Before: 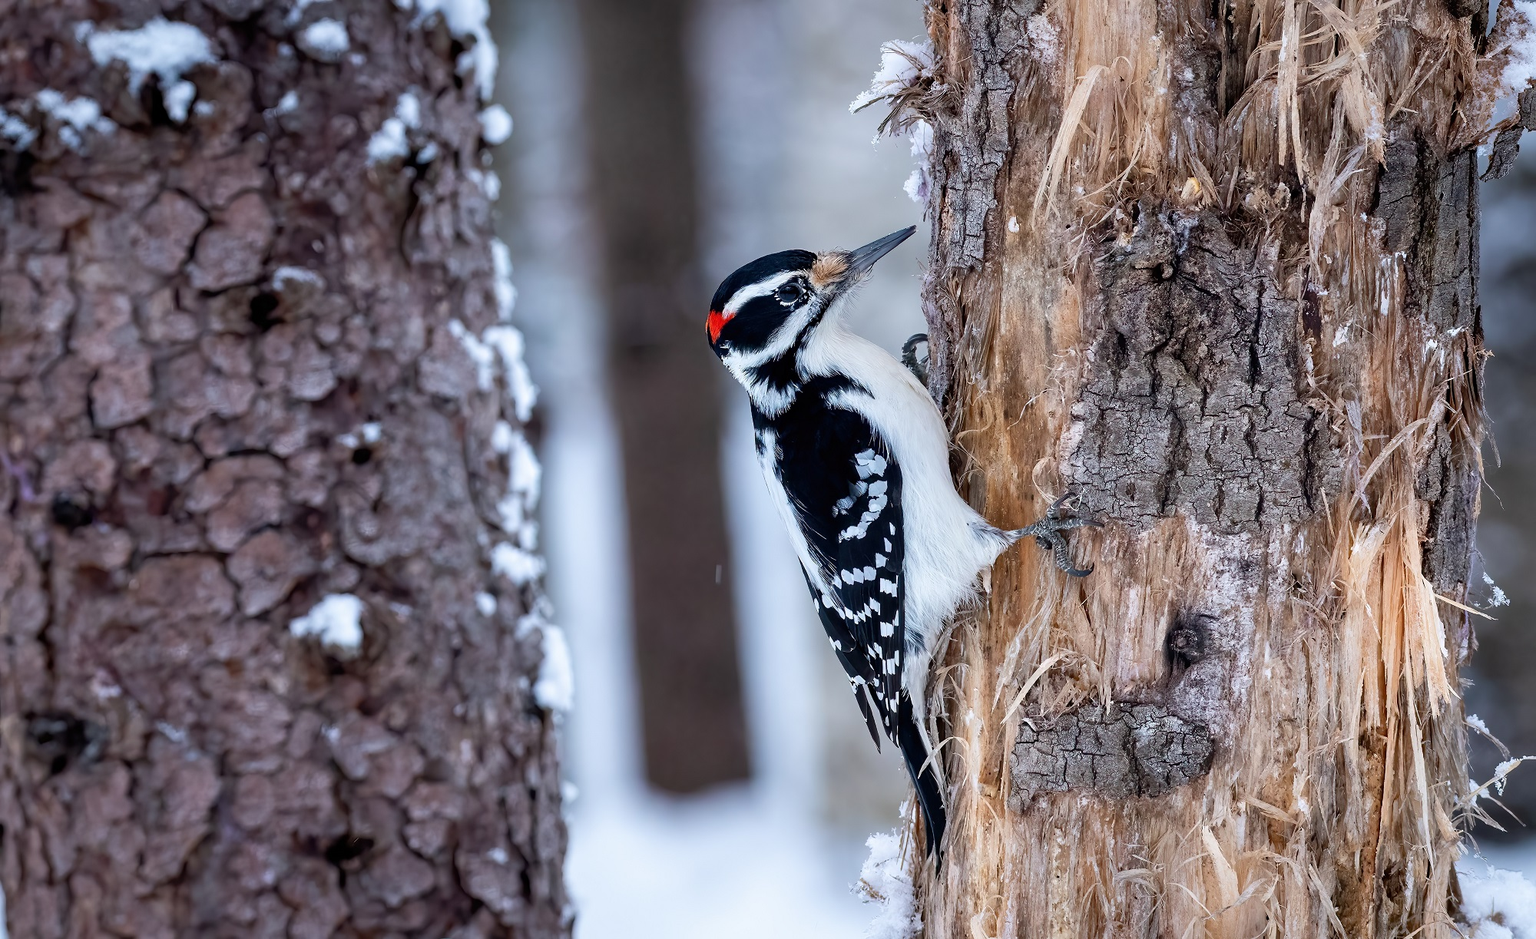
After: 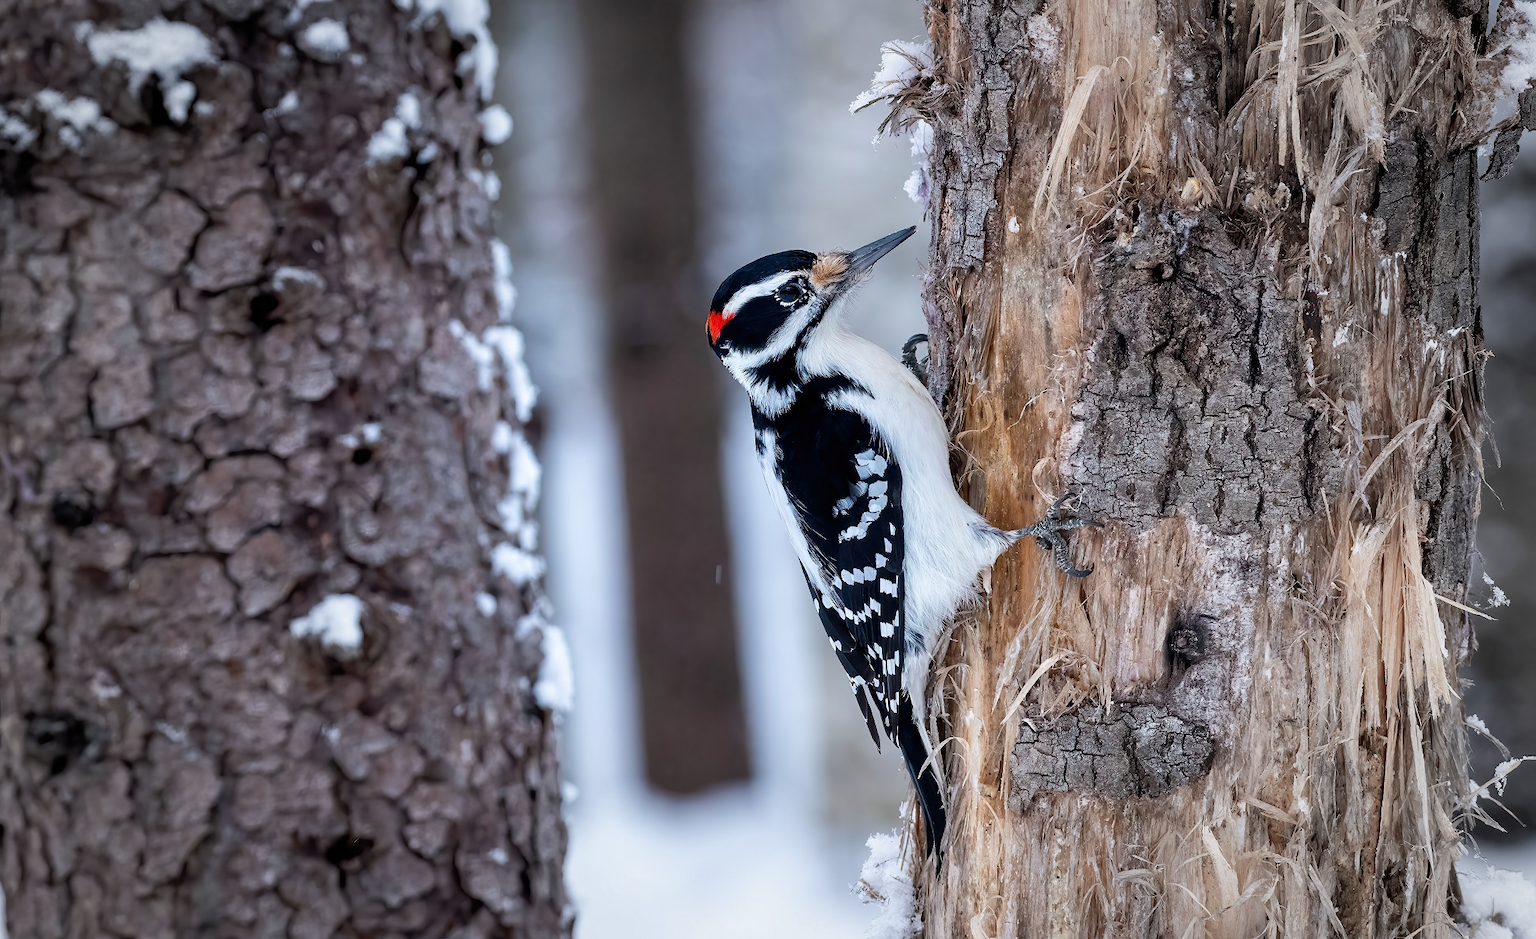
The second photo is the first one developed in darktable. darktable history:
vignetting: fall-off start 34.69%, fall-off radius 64.66%, brightness -0.169, width/height ratio 0.958
tone equalizer: edges refinement/feathering 500, mask exposure compensation -1.57 EV, preserve details no
